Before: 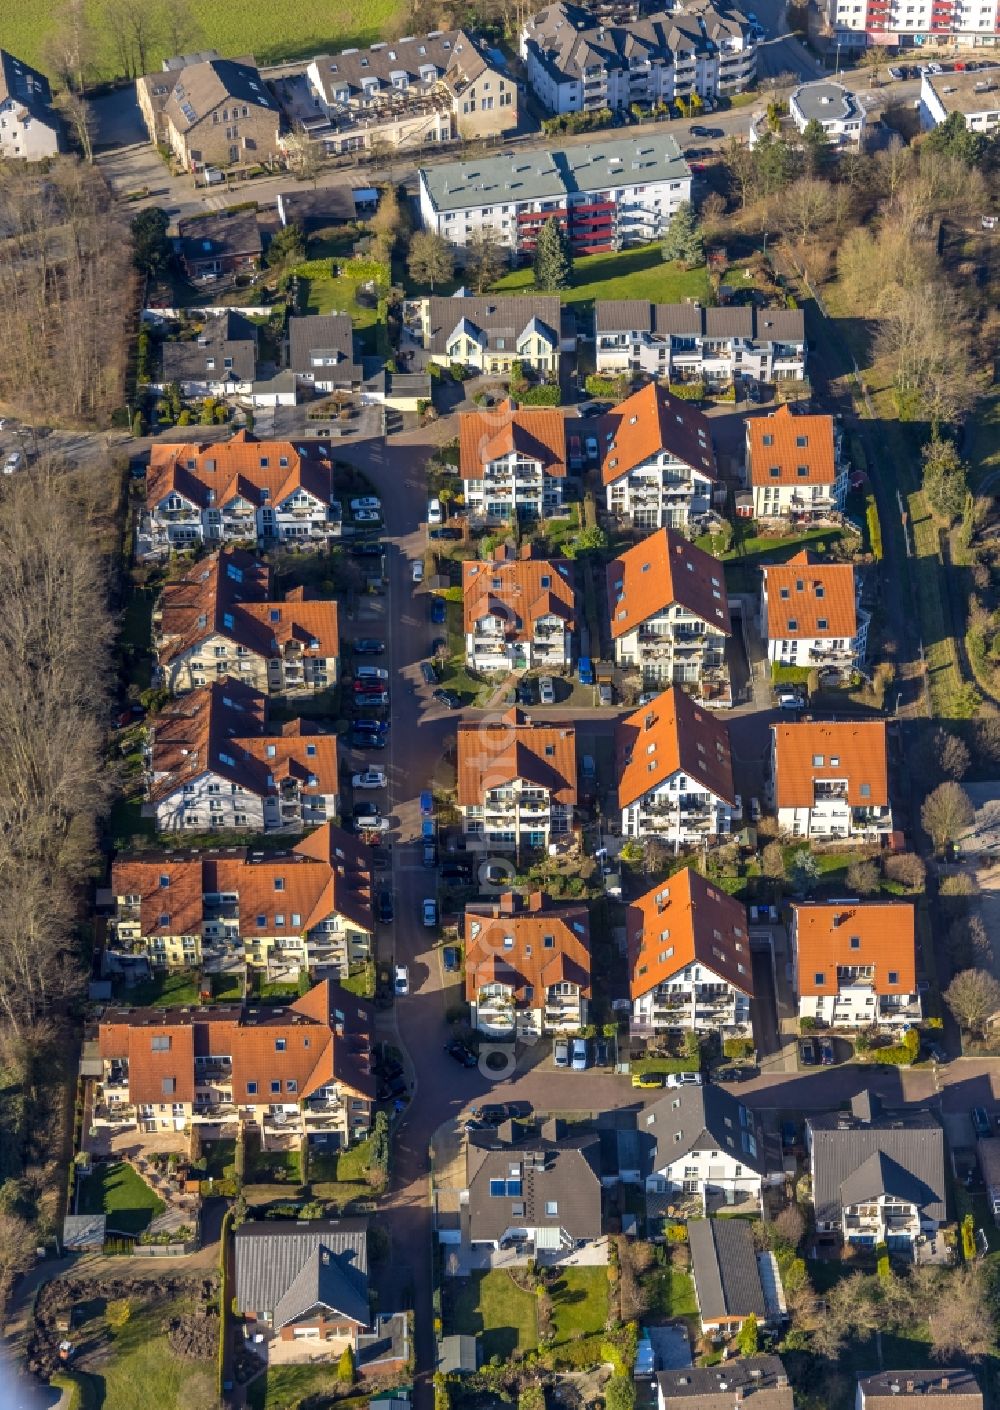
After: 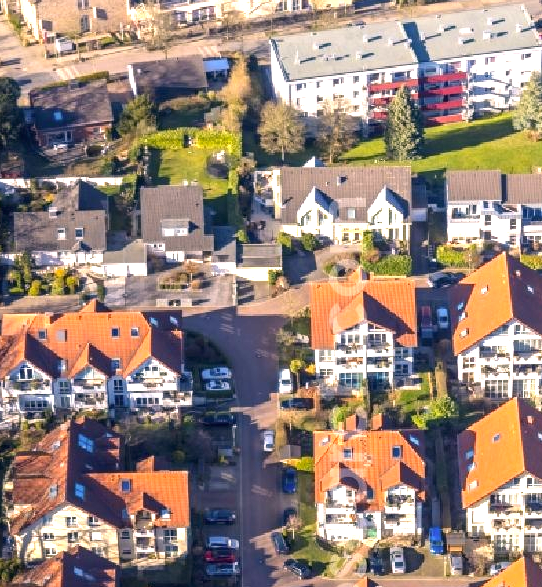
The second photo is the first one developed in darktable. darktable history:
color correction: highlights a* 8.02, highlights b* 4.12
exposure: black level correction 0, exposure 1.098 EV, compensate highlight preservation false
crop: left 14.92%, top 9.273%, right 30.866%, bottom 49.054%
